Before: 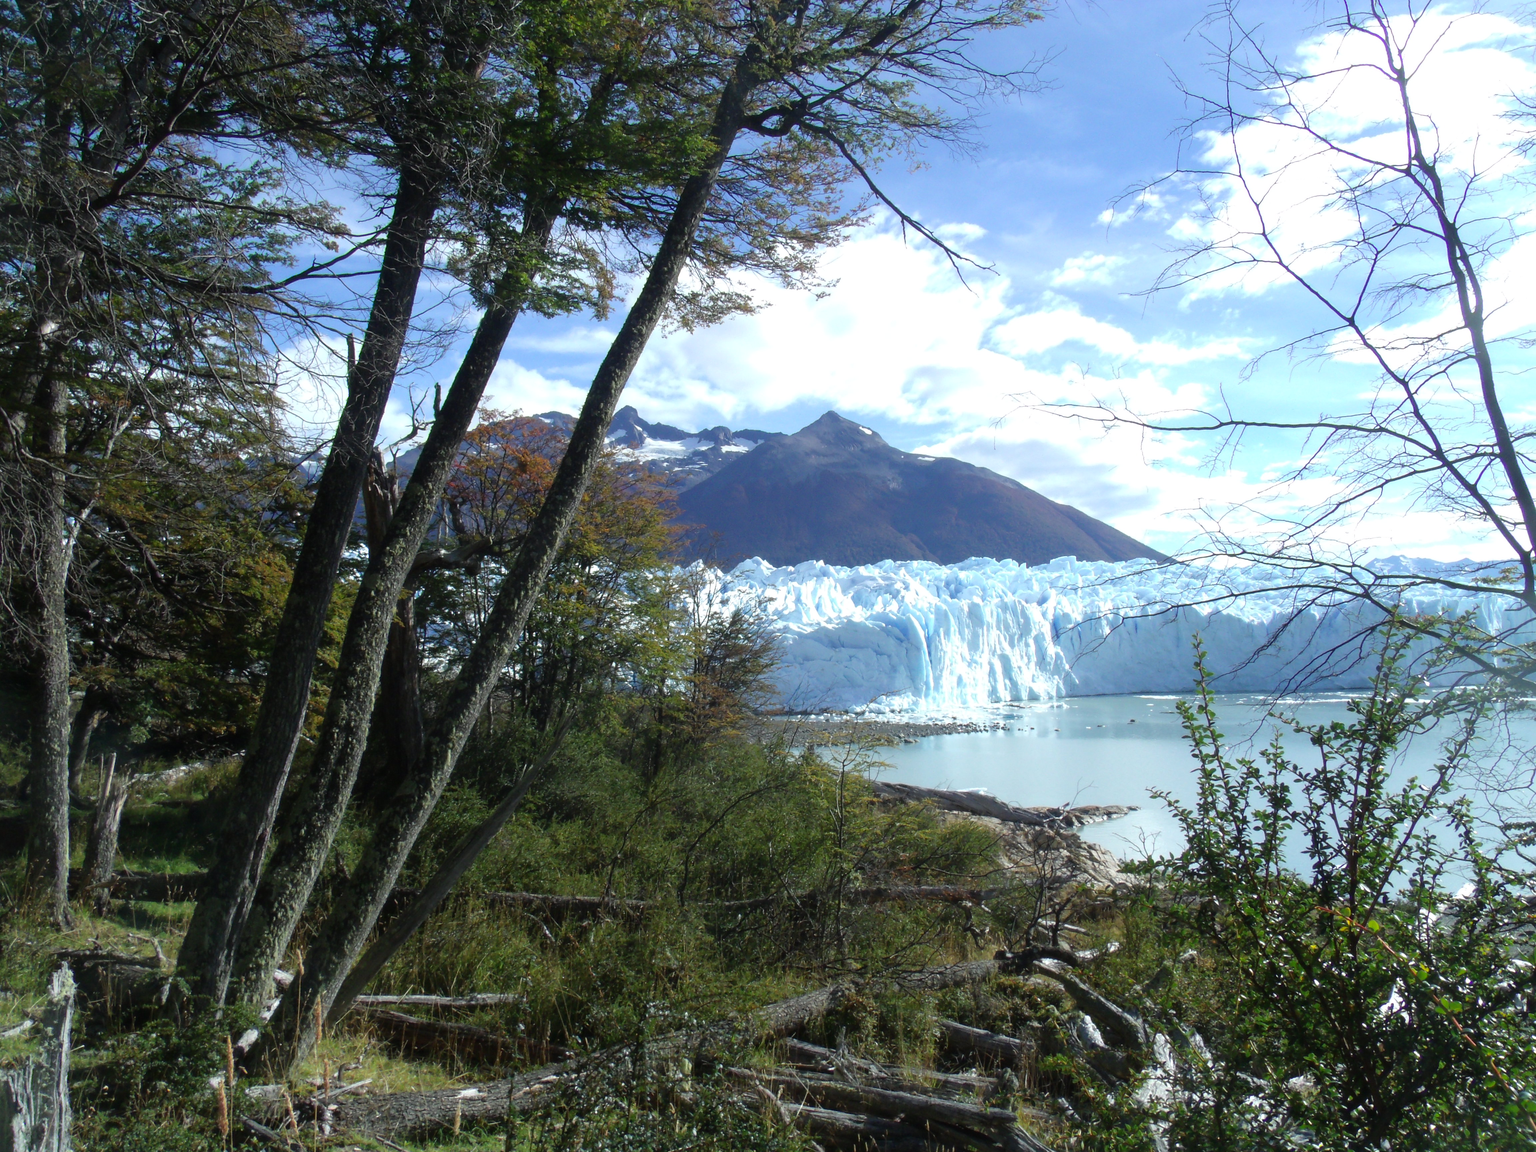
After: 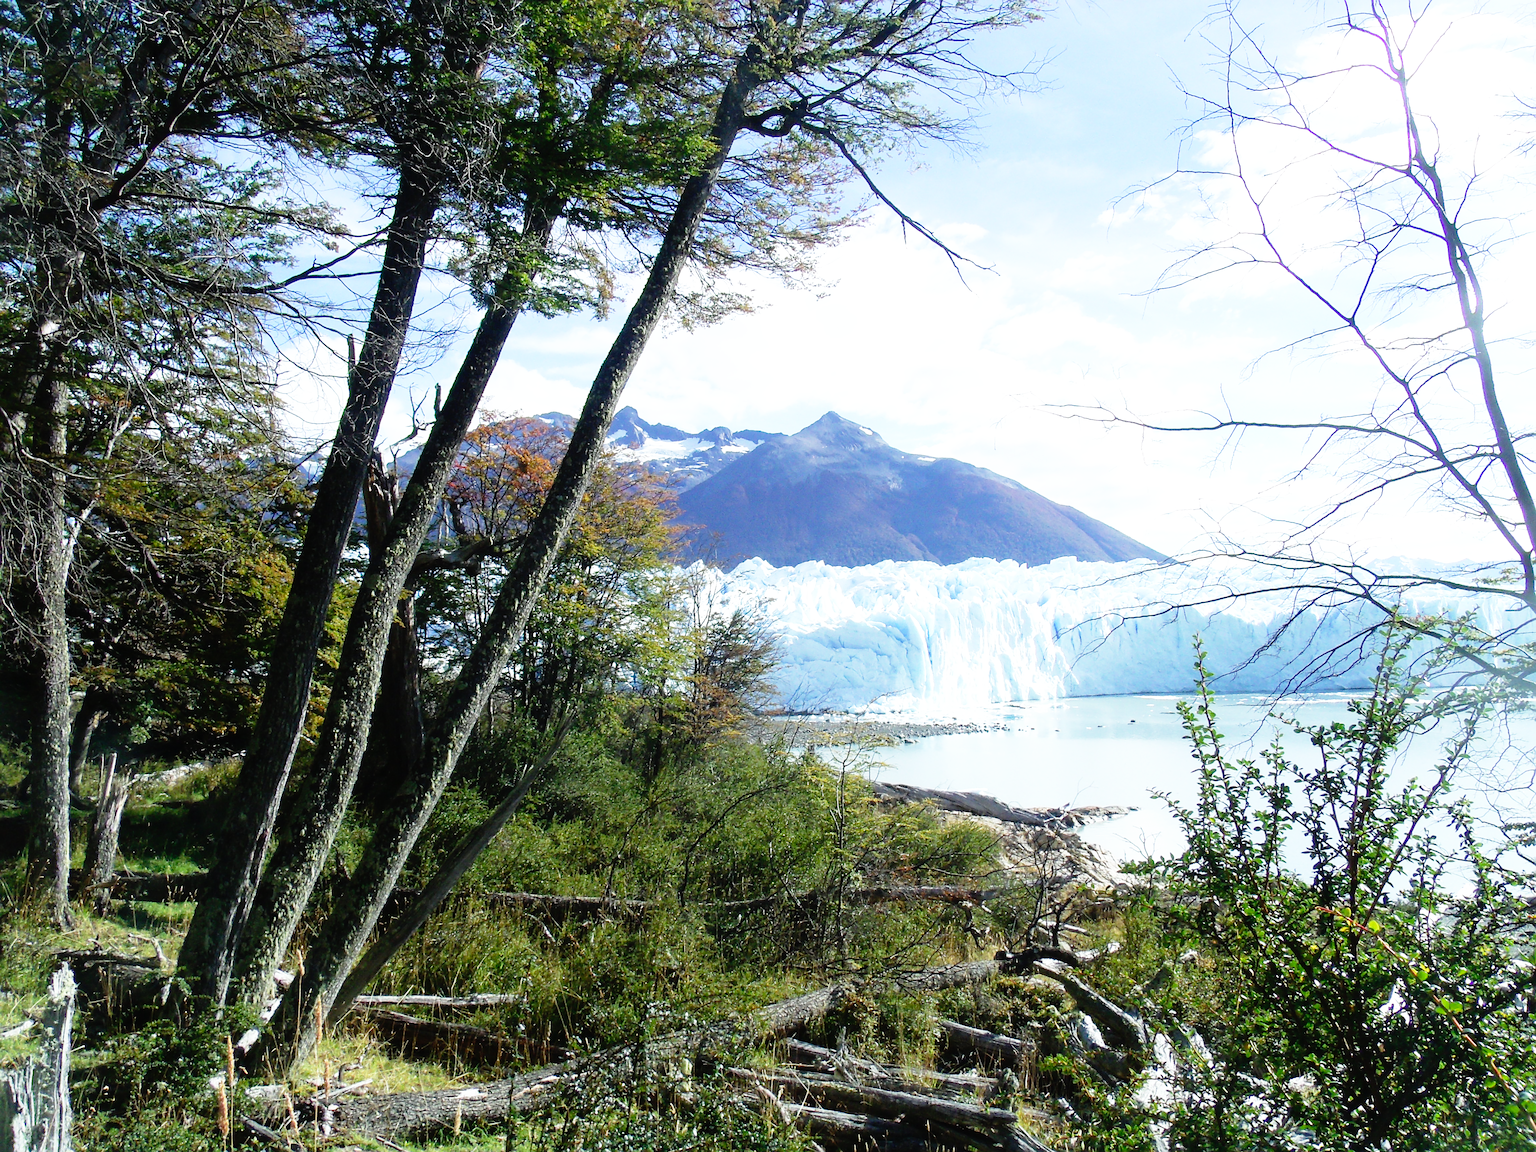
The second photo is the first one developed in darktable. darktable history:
base curve: curves: ch0 [(0, 0) (0.012, 0.01) (0.073, 0.168) (0.31, 0.711) (0.645, 0.957) (1, 1)], preserve colors none
sharpen: radius 3.119
